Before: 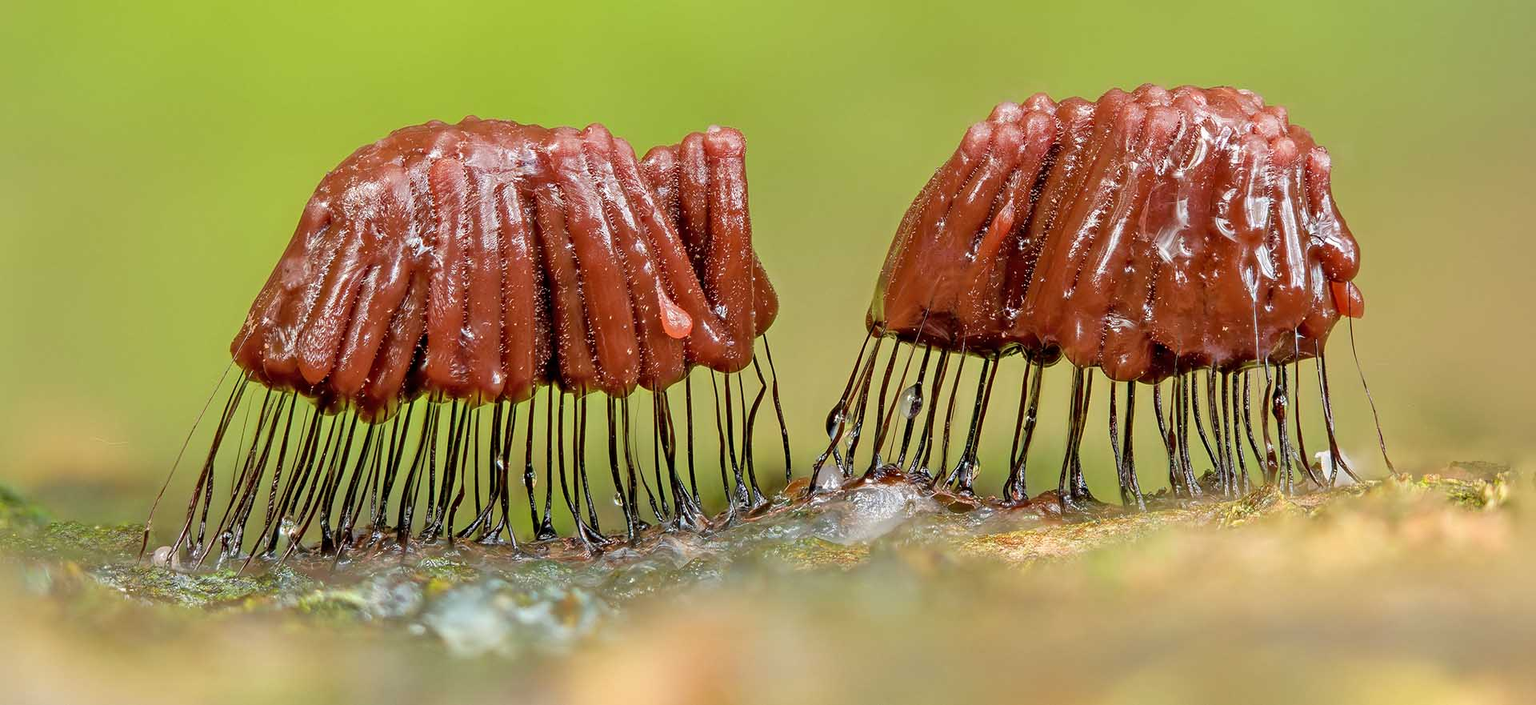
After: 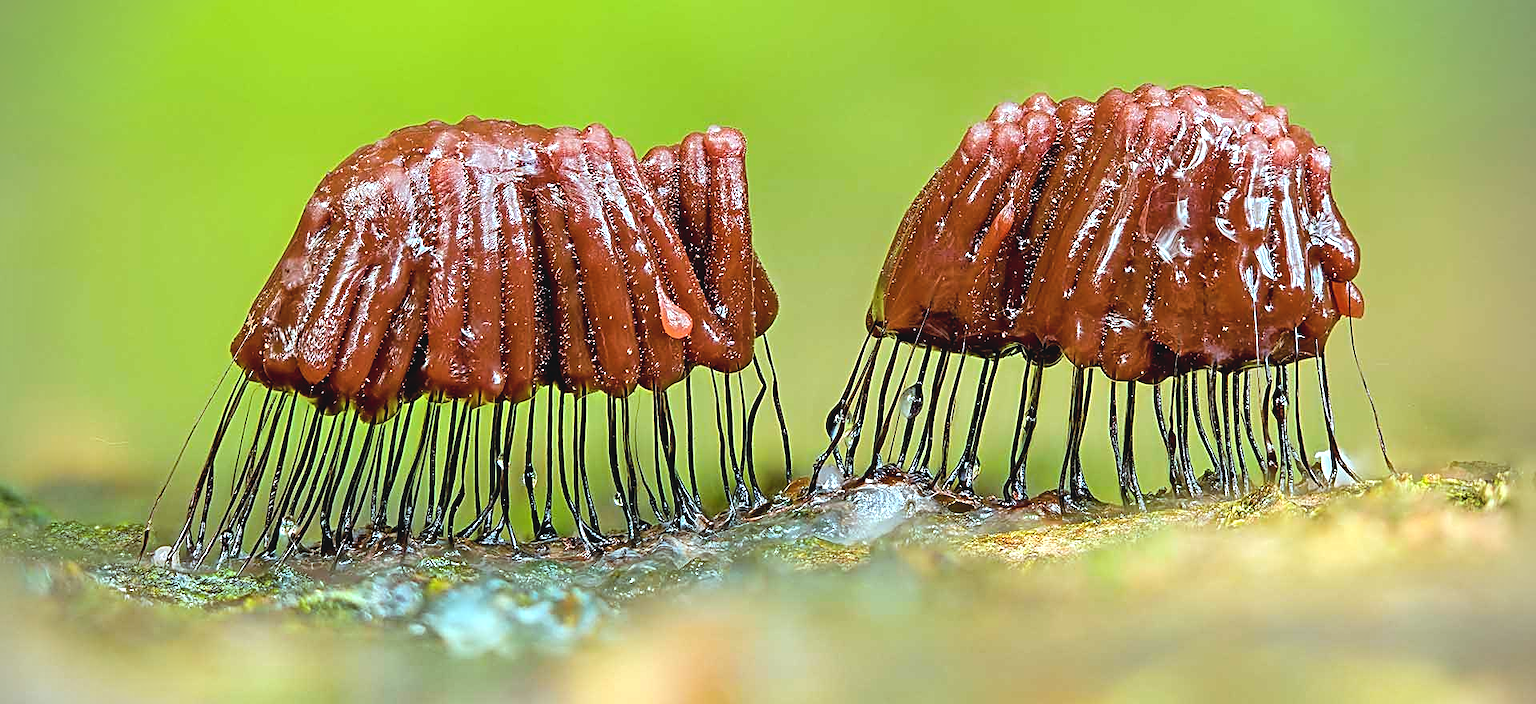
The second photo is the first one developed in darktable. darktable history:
color correction: highlights a* -12.02, highlights b* -14.78
vignetting: fall-off start 88.93%, fall-off radius 43.07%, width/height ratio 1.167
color balance rgb: perceptual saturation grading › global saturation 19.647%, global vibrance 20%
sharpen: radius 2.535, amount 0.623
contrast brightness saturation: contrast -0.104, saturation -0.081
tone equalizer: -8 EV -0.768 EV, -7 EV -0.685 EV, -6 EV -0.562 EV, -5 EV -0.393 EV, -3 EV 0.383 EV, -2 EV 0.6 EV, -1 EV 0.677 EV, +0 EV 0.74 EV, edges refinement/feathering 500, mask exposure compensation -1.57 EV, preserve details no
